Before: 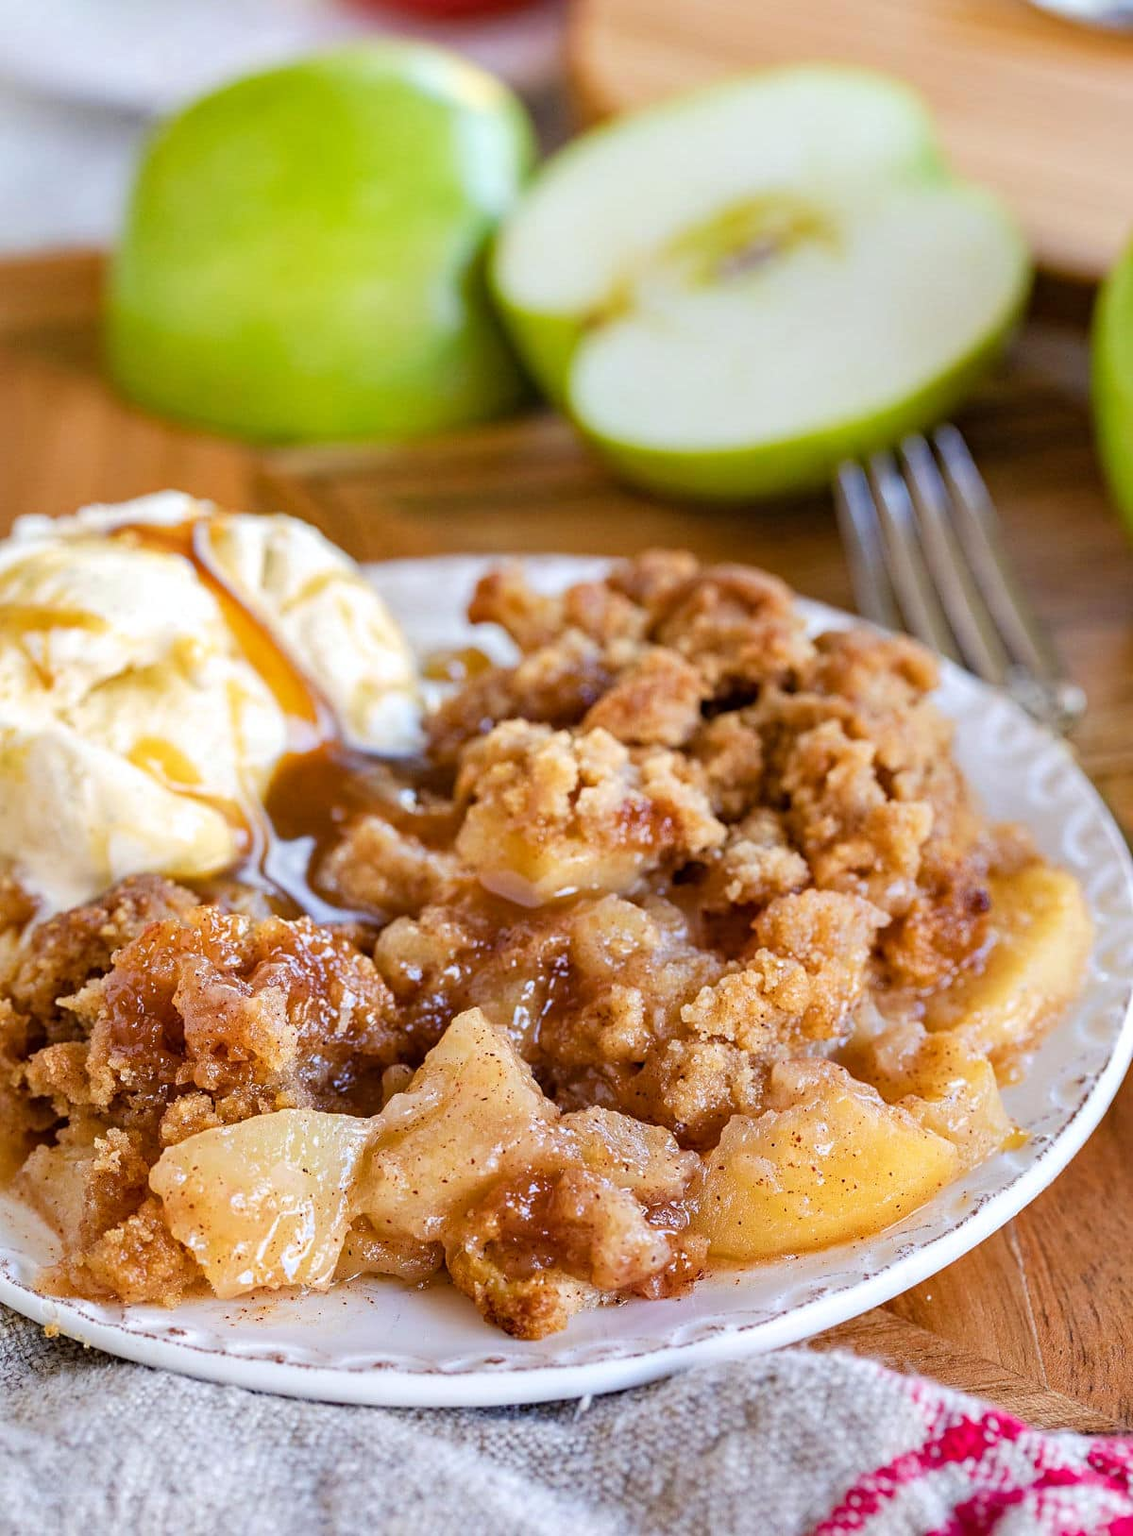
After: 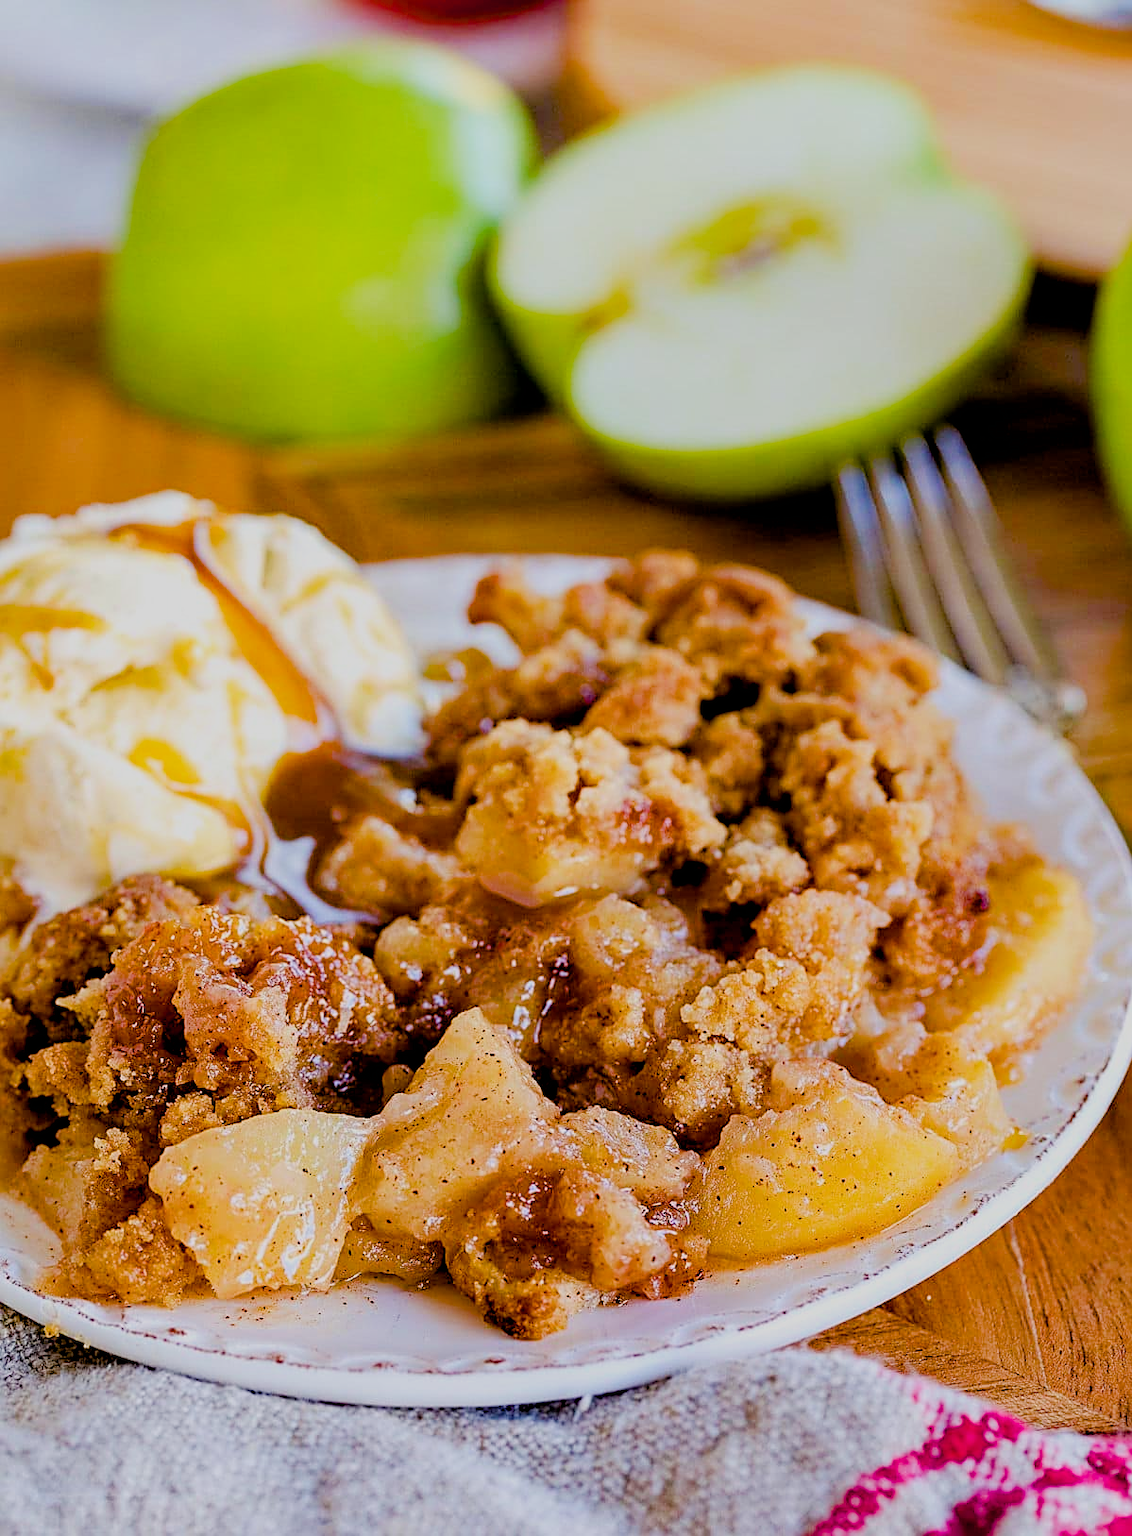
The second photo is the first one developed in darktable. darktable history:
color balance rgb: global offset › luminance -1.429%, perceptual saturation grading › global saturation 20%, perceptual saturation grading › highlights -25.708%, perceptual saturation grading › shadows 50.024%, global vibrance 33.681%
filmic rgb: black relative exposure -7.65 EV, white relative exposure 4.56 EV, threshold 5.98 EV, hardness 3.61, contrast 1.054, enable highlight reconstruction true
sharpen: on, module defaults
